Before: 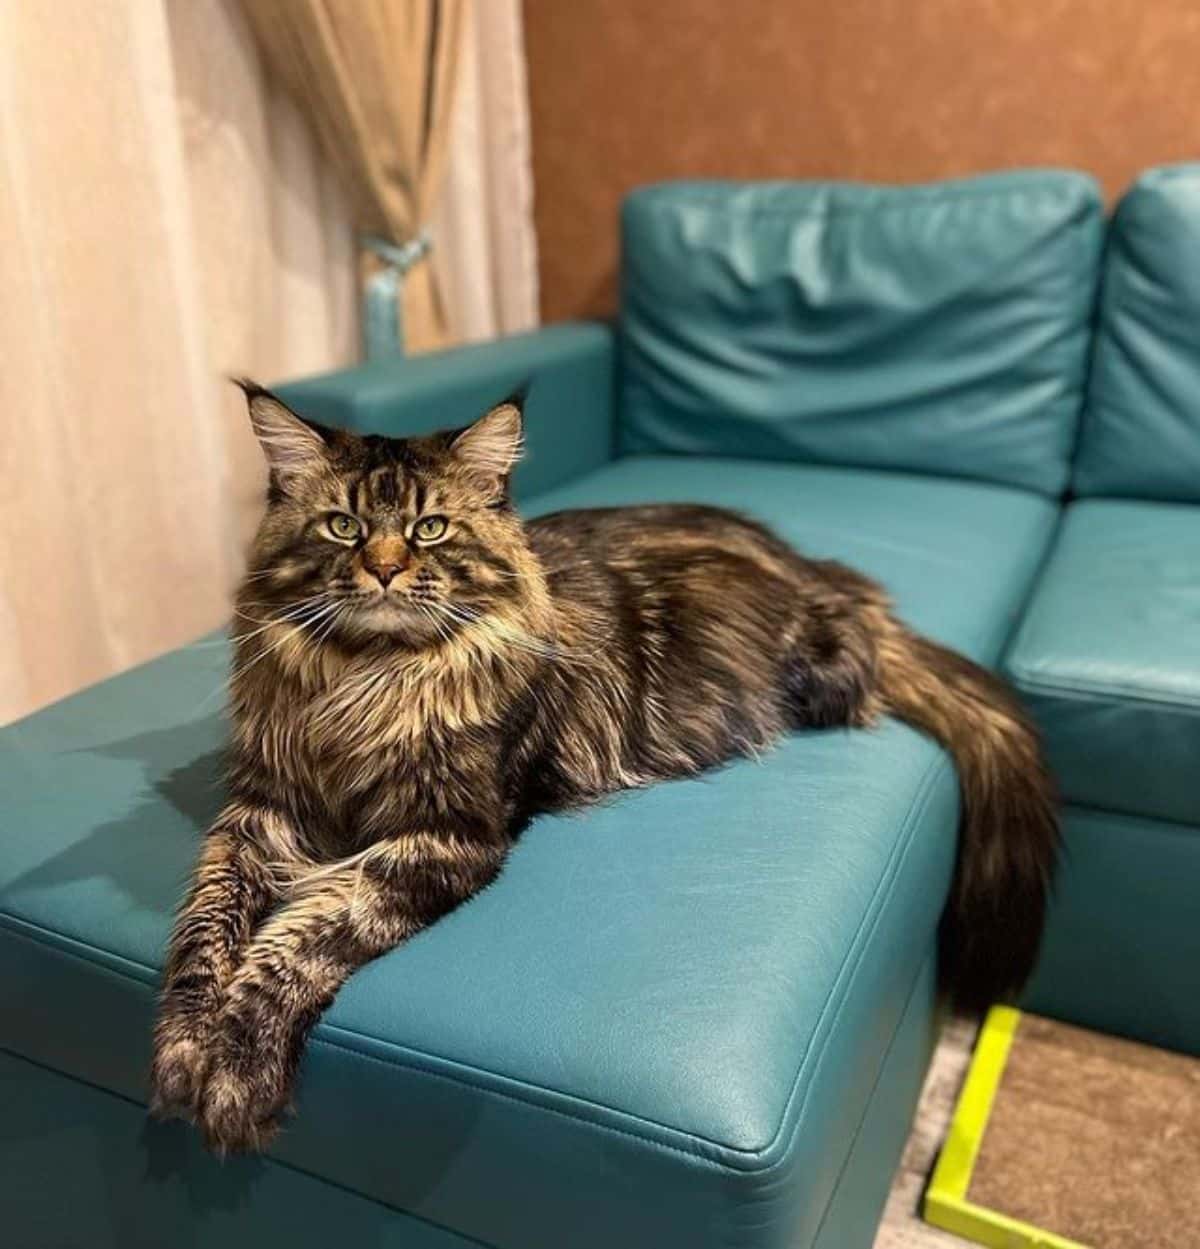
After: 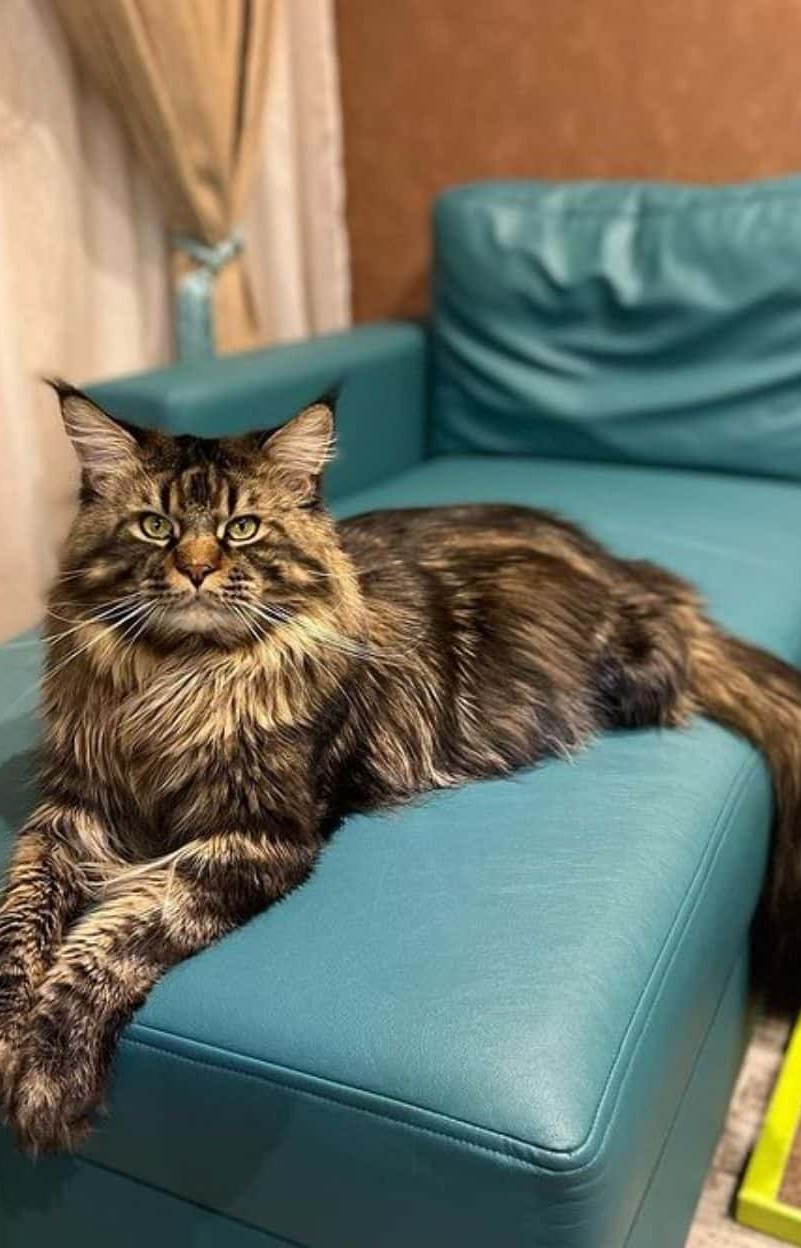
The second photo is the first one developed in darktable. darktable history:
crop and rotate: left 15.715%, right 17.481%
